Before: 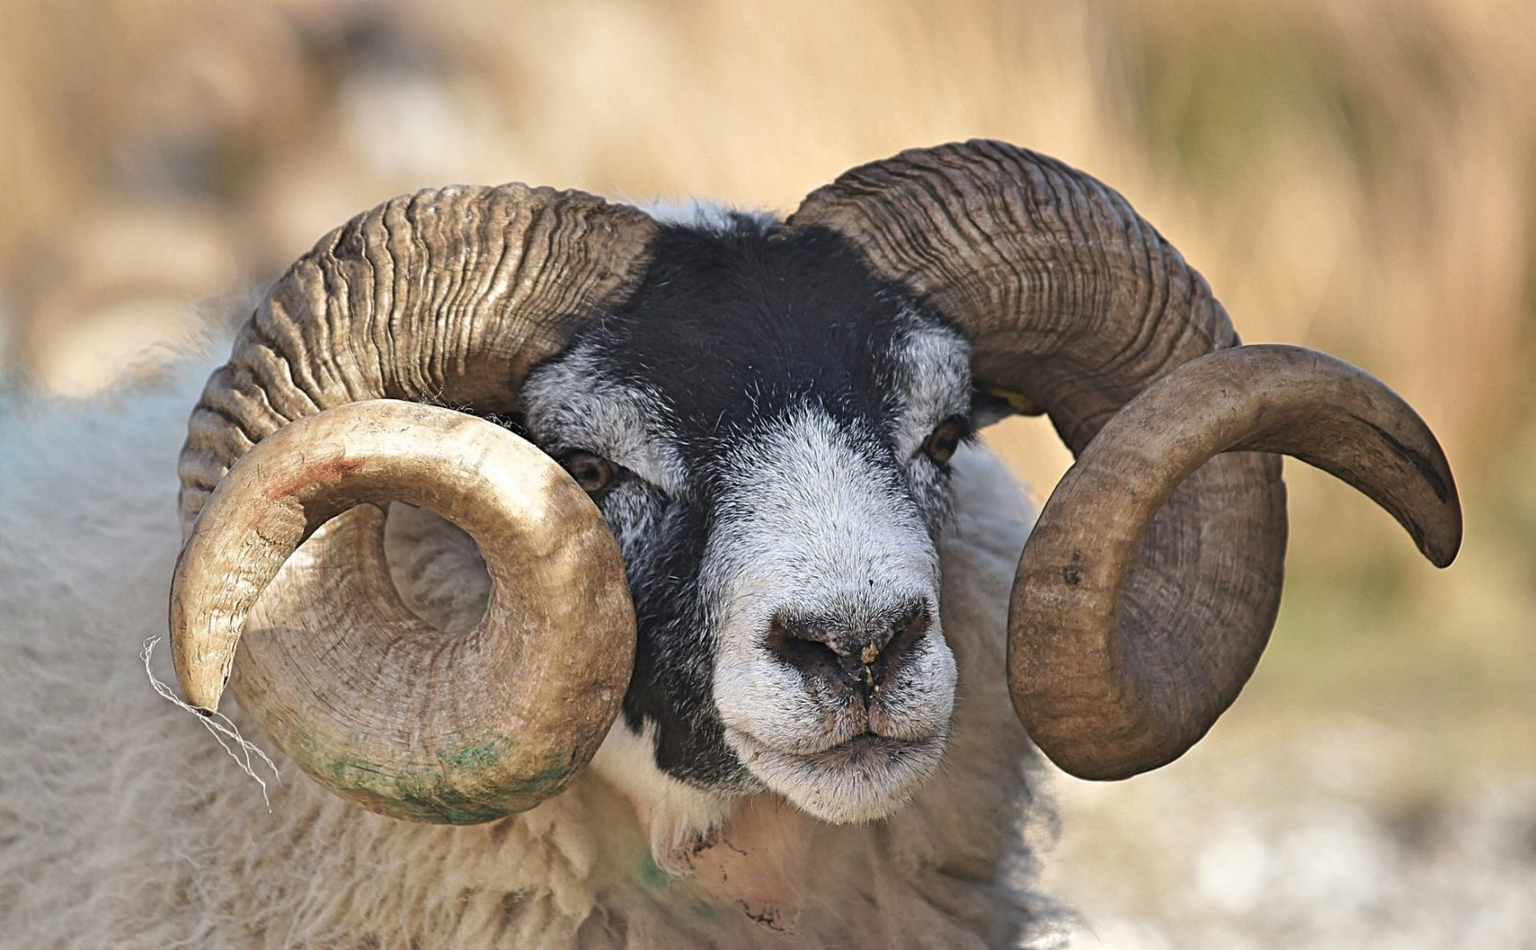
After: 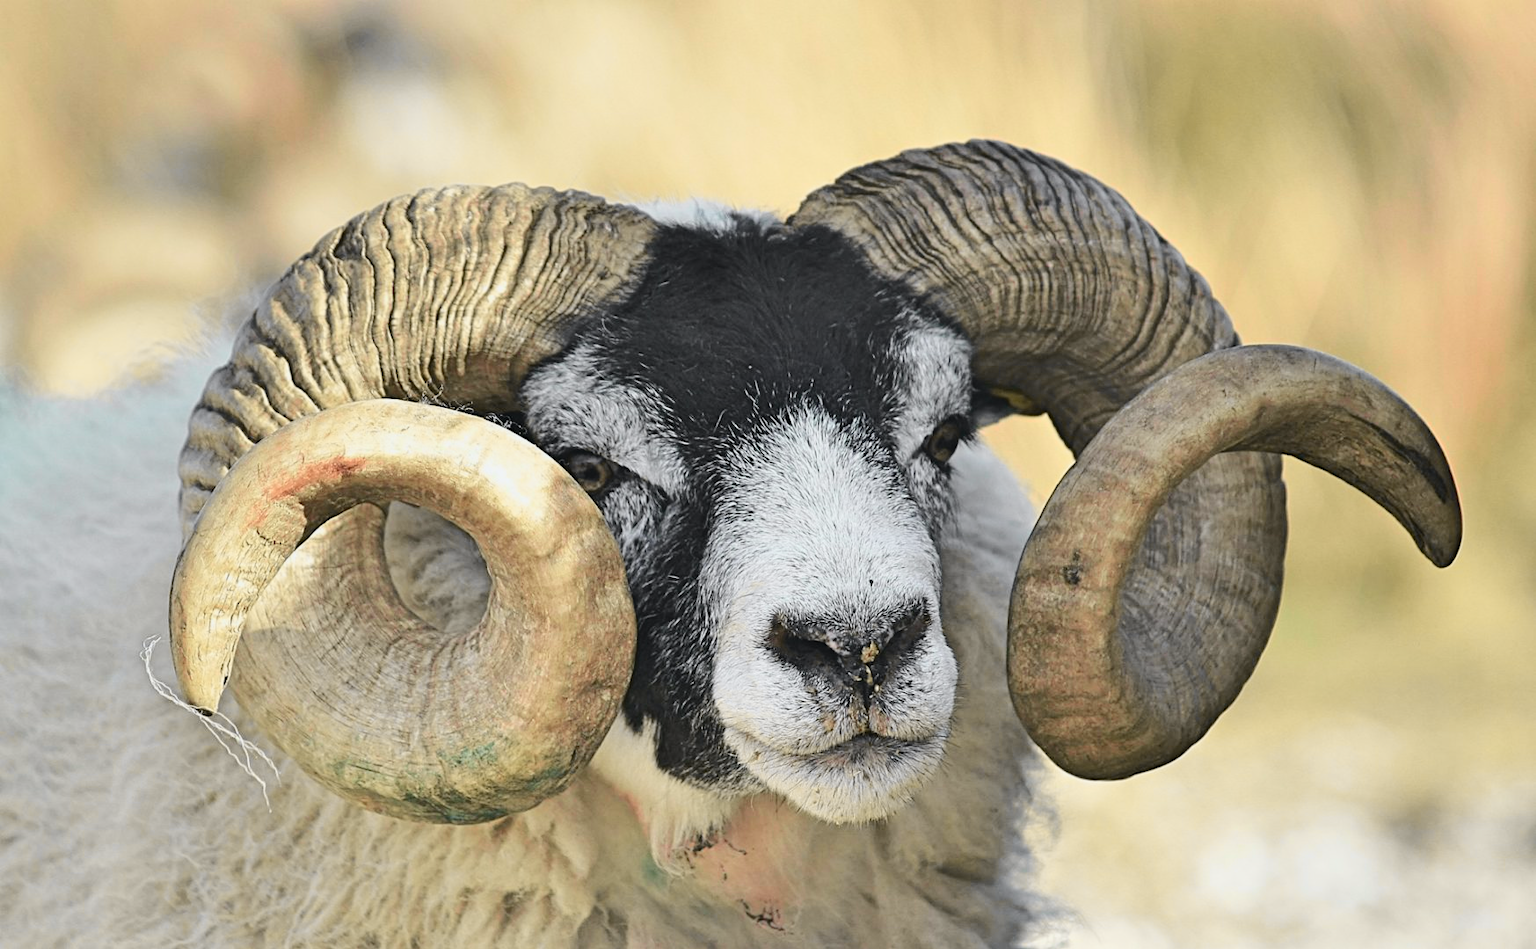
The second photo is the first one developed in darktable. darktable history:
tone curve: curves: ch0 [(0, 0.026) (0.104, 0.1) (0.233, 0.262) (0.398, 0.507) (0.498, 0.621) (0.65, 0.757) (0.835, 0.883) (1, 0.961)]; ch1 [(0, 0) (0.346, 0.307) (0.408, 0.369) (0.453, 0.457) (0.482, 0.476) (0.502, 0.498) (0.521, 0.503) (0.553, 0.554) (0.638, 0.646) (0.693, 0.727) (1, 1)]; ch2 [(0, 0) (0.366, 0.337) (0.434, 0.46) (0.485, 0.494) (0.5, 0.494) (0.511, 0.508) (0.537, 0.55) (0.579, 0.599) (0.663, 0.67) (1, 1)], color space Lab, independent channels, preserve colors none
